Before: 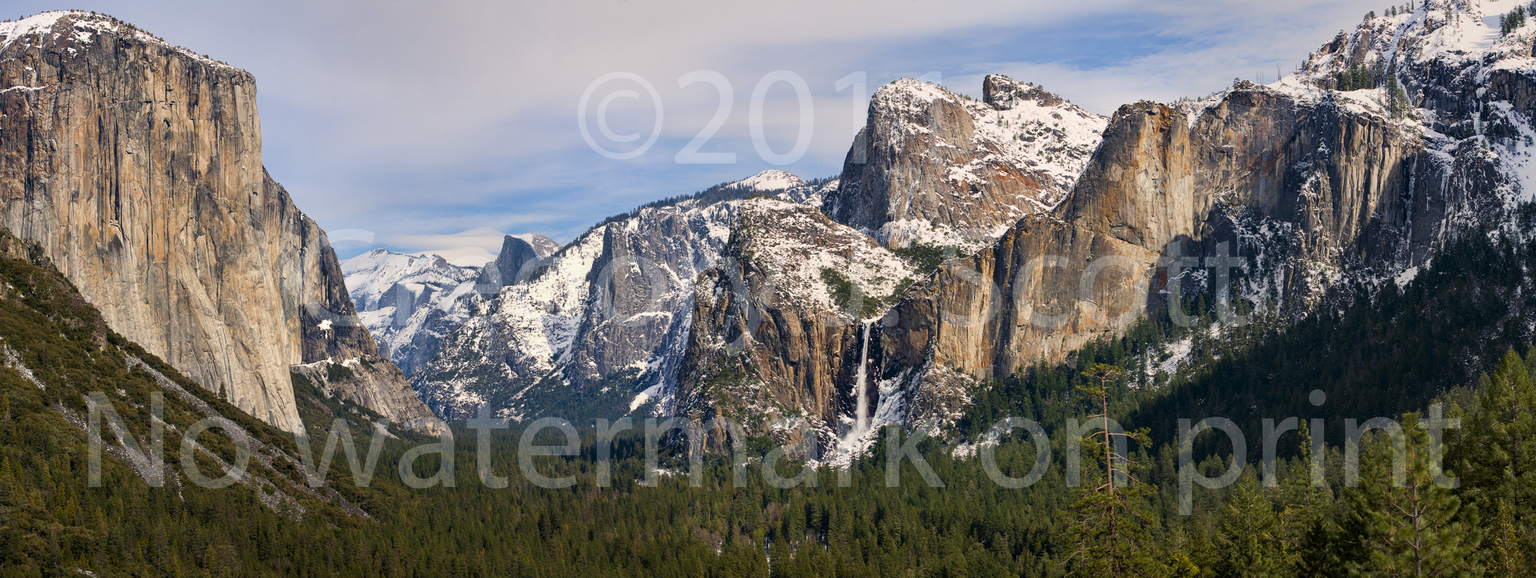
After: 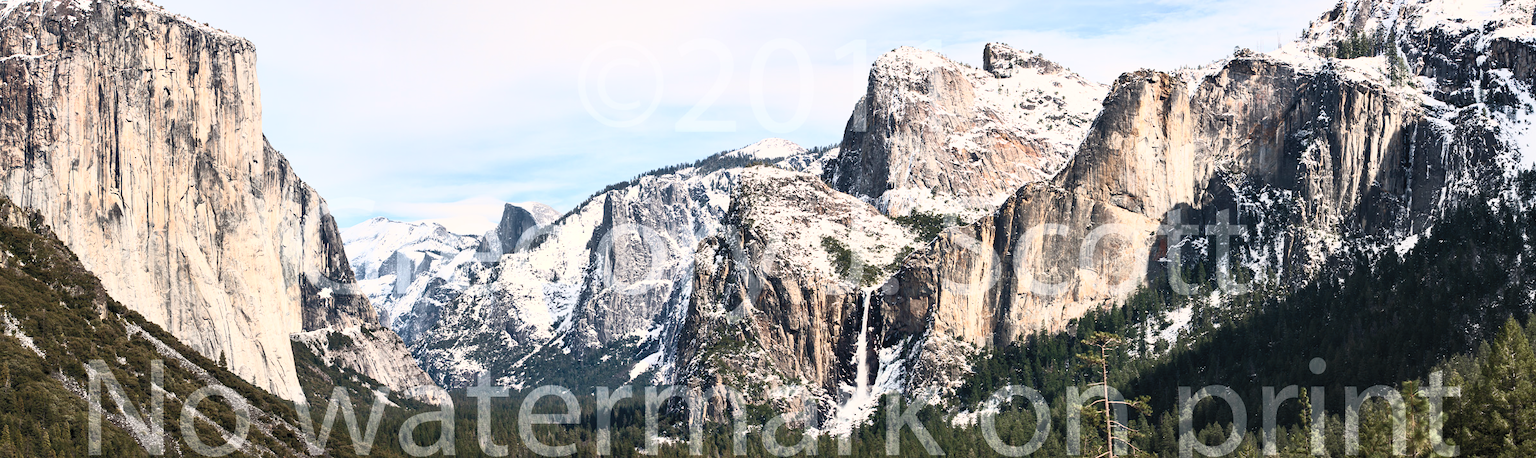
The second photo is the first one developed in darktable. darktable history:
crop and rotate: top 5.66%, bottom 14.947%
contrast brightness saturation: contrast 0.57, brightness 0.569, saturation -0.341
